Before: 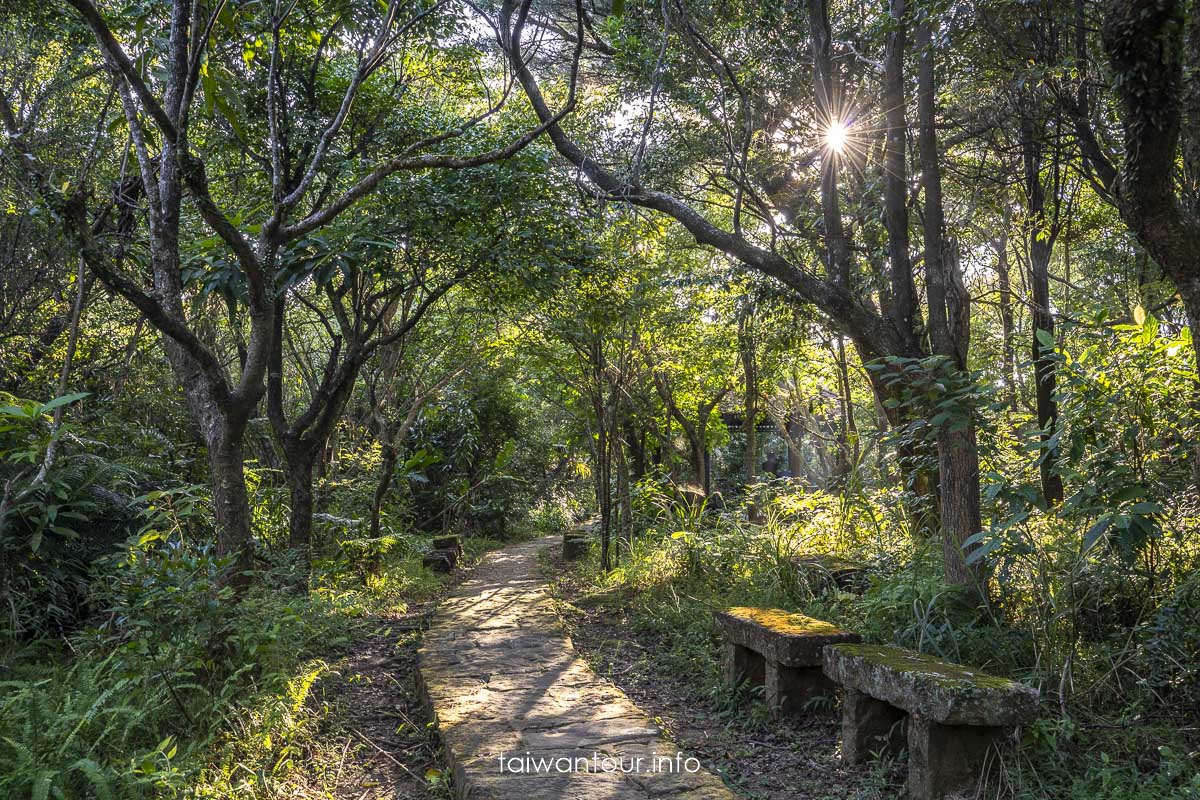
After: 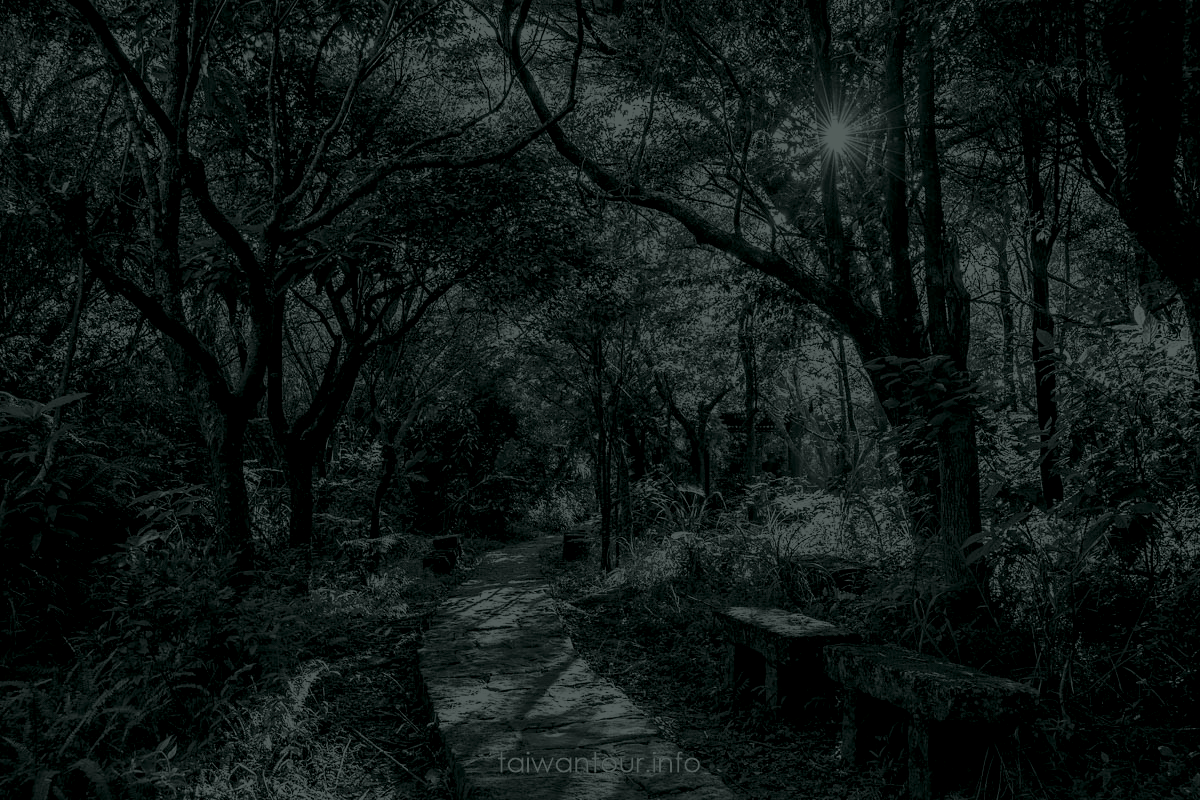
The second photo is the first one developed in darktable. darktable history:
colorize #4: hue 14.4°, saturation 36%, lightness 8.76%, version 1 | blend: blend mode color, opacity 100%; mask: uniform (no mask)
channel mixer #4: red [0, 0, 0, 0.964, 0, 0, 0], green [0 ×4, 1.072, 0, 0], blue [0 ×5, 1.12, 0]
colorize #3: hue 43.2°, saturation 12%, lightness 8.37%, version 1 | blend: blend mode color, opacity 100%; mask: uniform (no mask)
colorize #2: hue 90°, saturation 26%, lightness 7.57%, version 1 | blend: blend mode color, opacity 100%; mask: uniform (no mask)
channel mixer #2: red [0, 0, 0, 1.235, 0, 0, 0], green [0 ×4, 1.072, 0, 0], blue [0 ×5, 1.012, 0]
colorize #1: hue 90°, saturation 19%, lightness 1.2%, version 1 | blend: blend mode color, opacity 100%; mask: uniform (no mask)
channel mixer #1: red [0, 0, 0, 1.155, 0, 0, 0], green [0 ×4, 1.072, 0, 0], blue [0 ×5, 1.008, 0]
colorize: hue 90°, saturation 19%, lightness 1.59%, version 1 | blend: blend mode color, opacity 100%; mask: uniform (no mask)
channel mixer: red [0, 0, 0, 1.127, 0, 0, 0], green [0 ×4, 1.072, 0, 0], blue [0 ×5, 1.008, 0]
